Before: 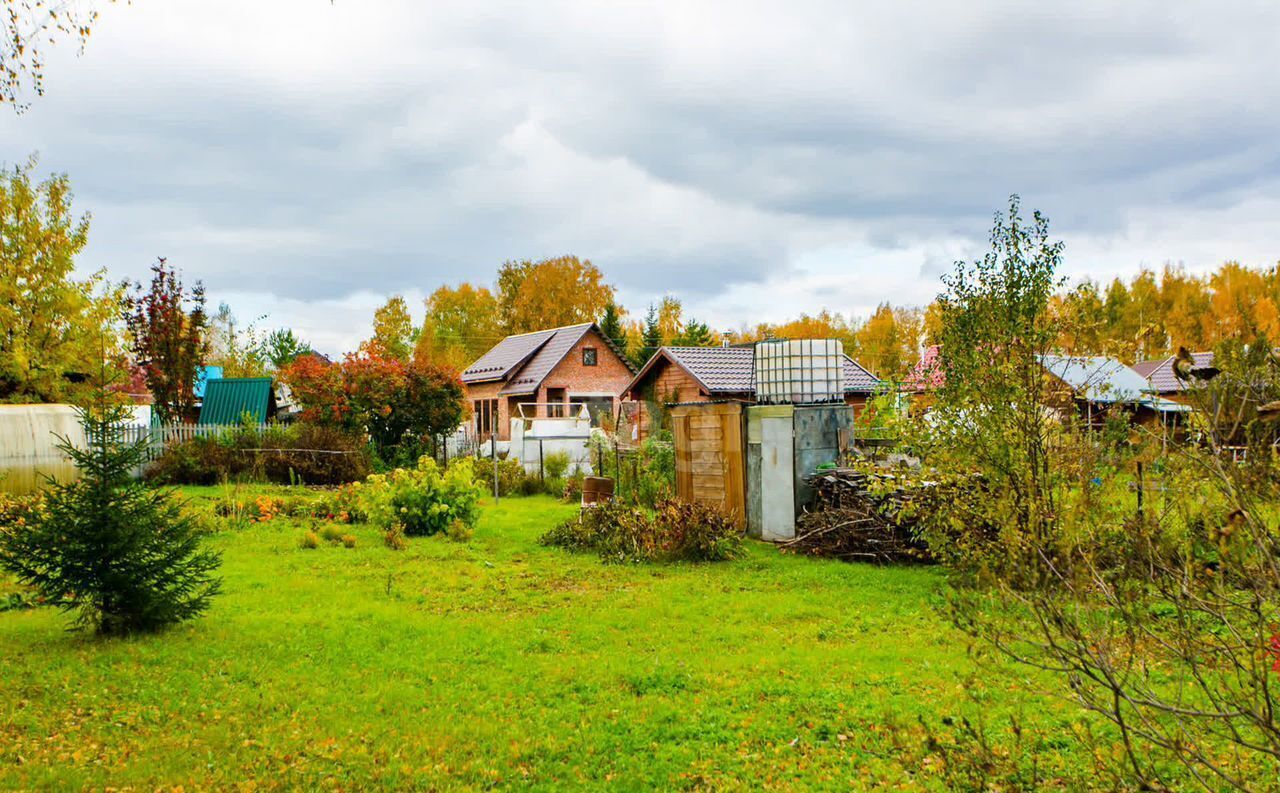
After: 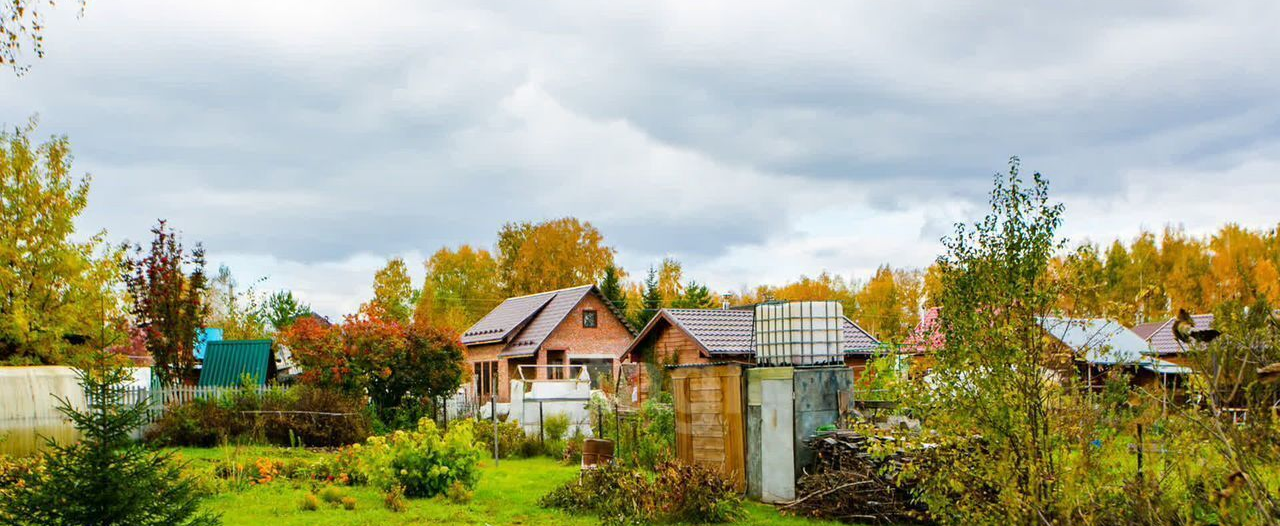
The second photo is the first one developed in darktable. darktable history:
crop and rotate: top 4.849%, bottom 28.721%
